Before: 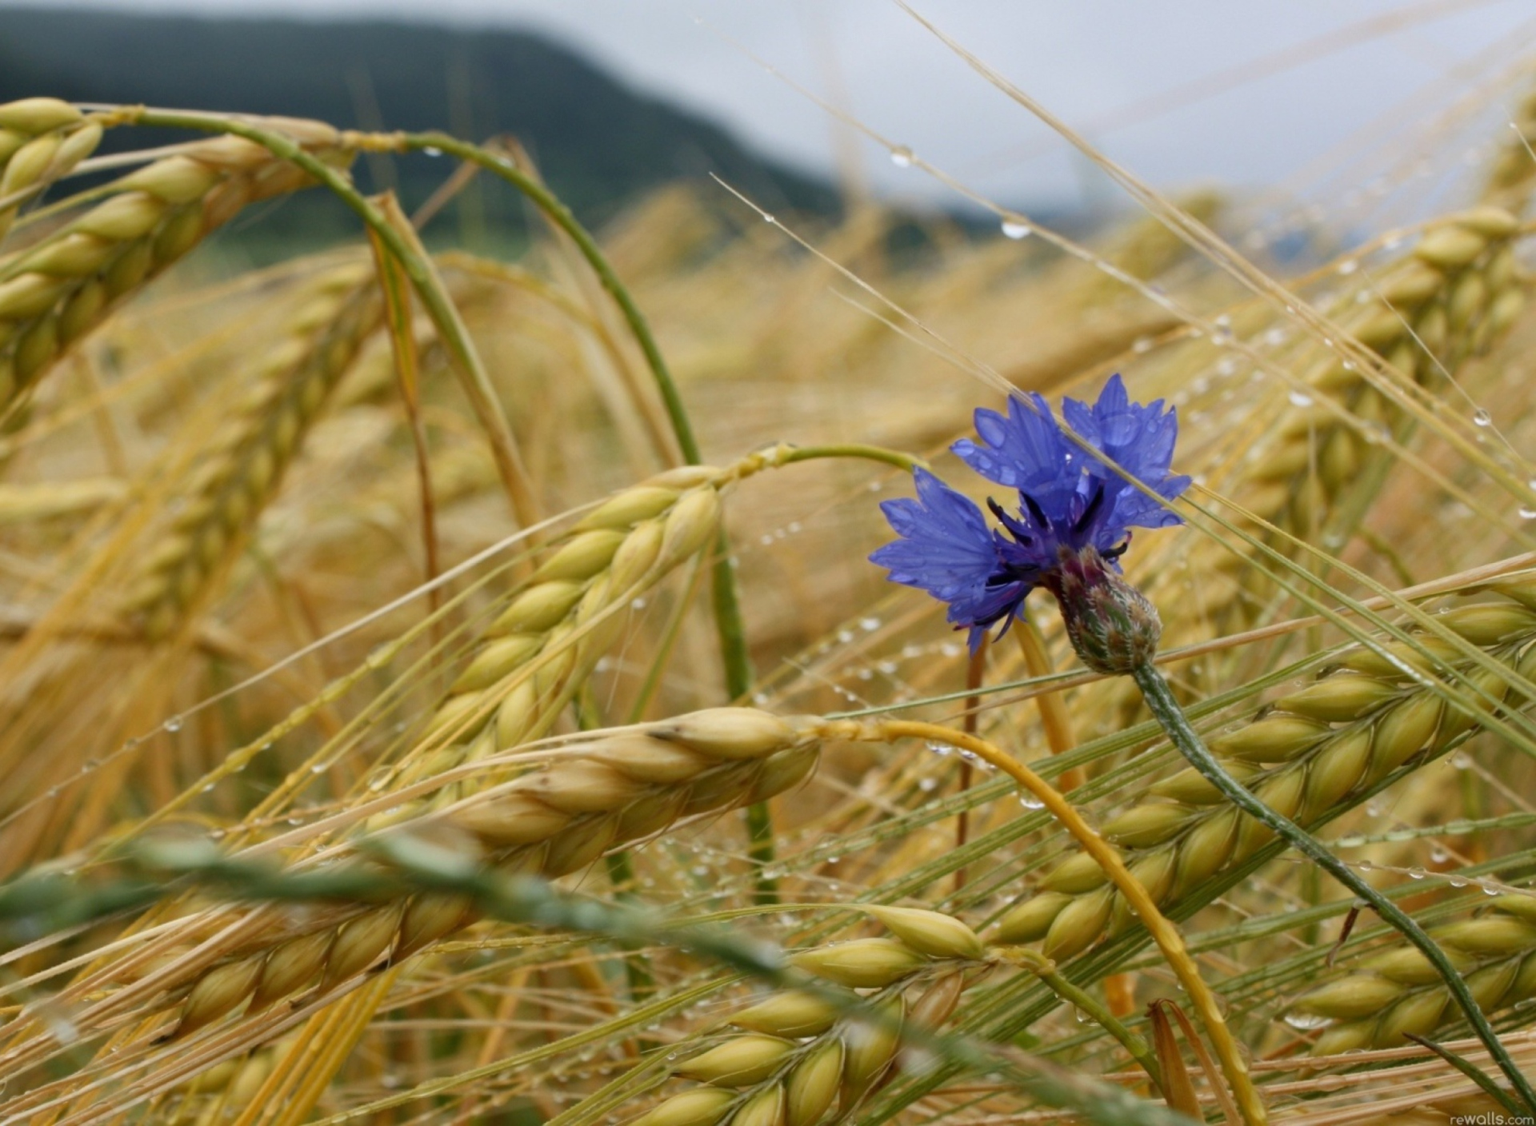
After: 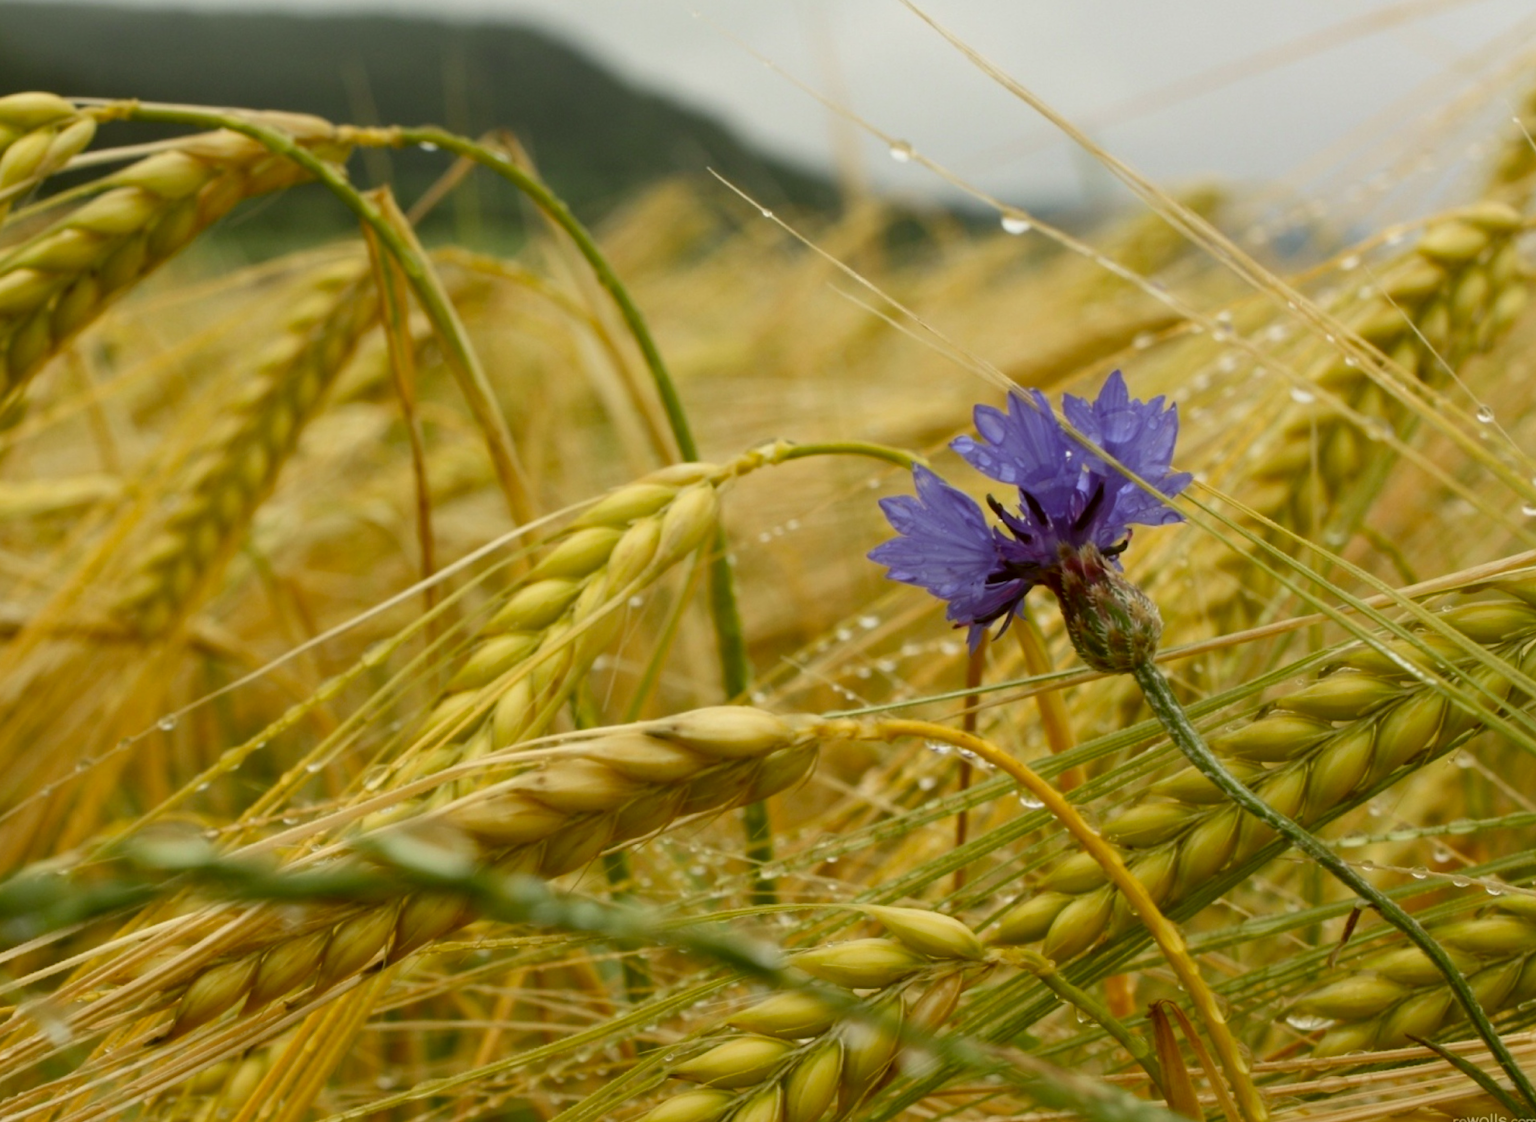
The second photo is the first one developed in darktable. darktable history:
crop: left 0.488%, top 0.608%, right 0.148%, bottom 0.354%
color correction: highlights a* -1.24, highlights b* 10.39, shadows a* 0.284, shadows b* 19.8
